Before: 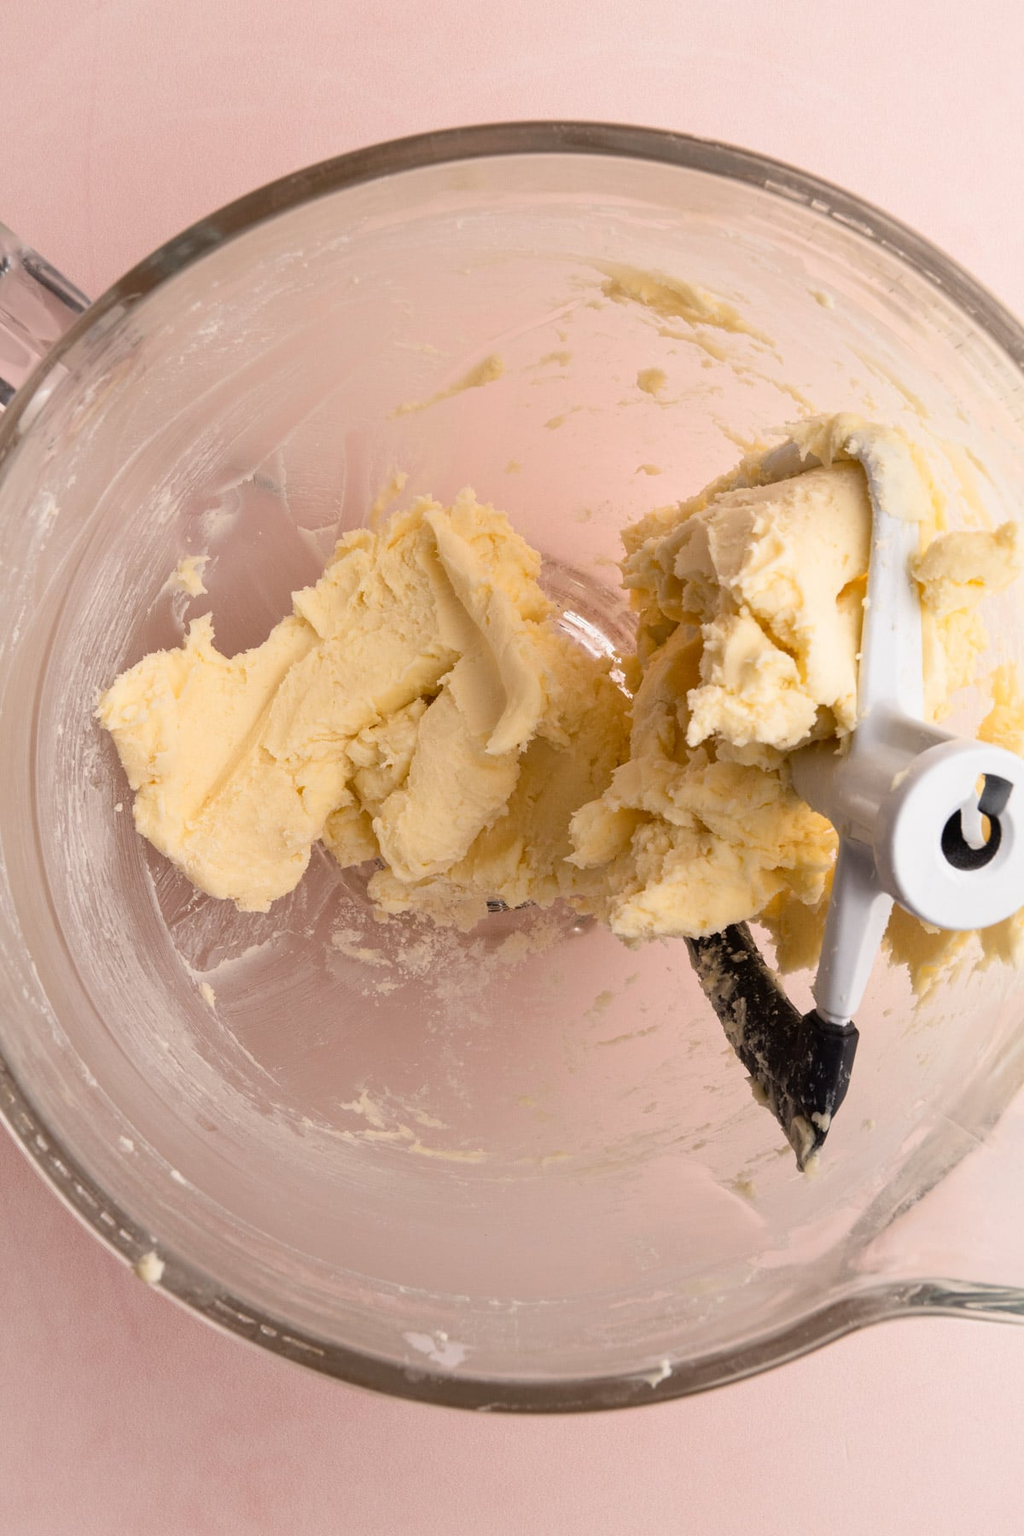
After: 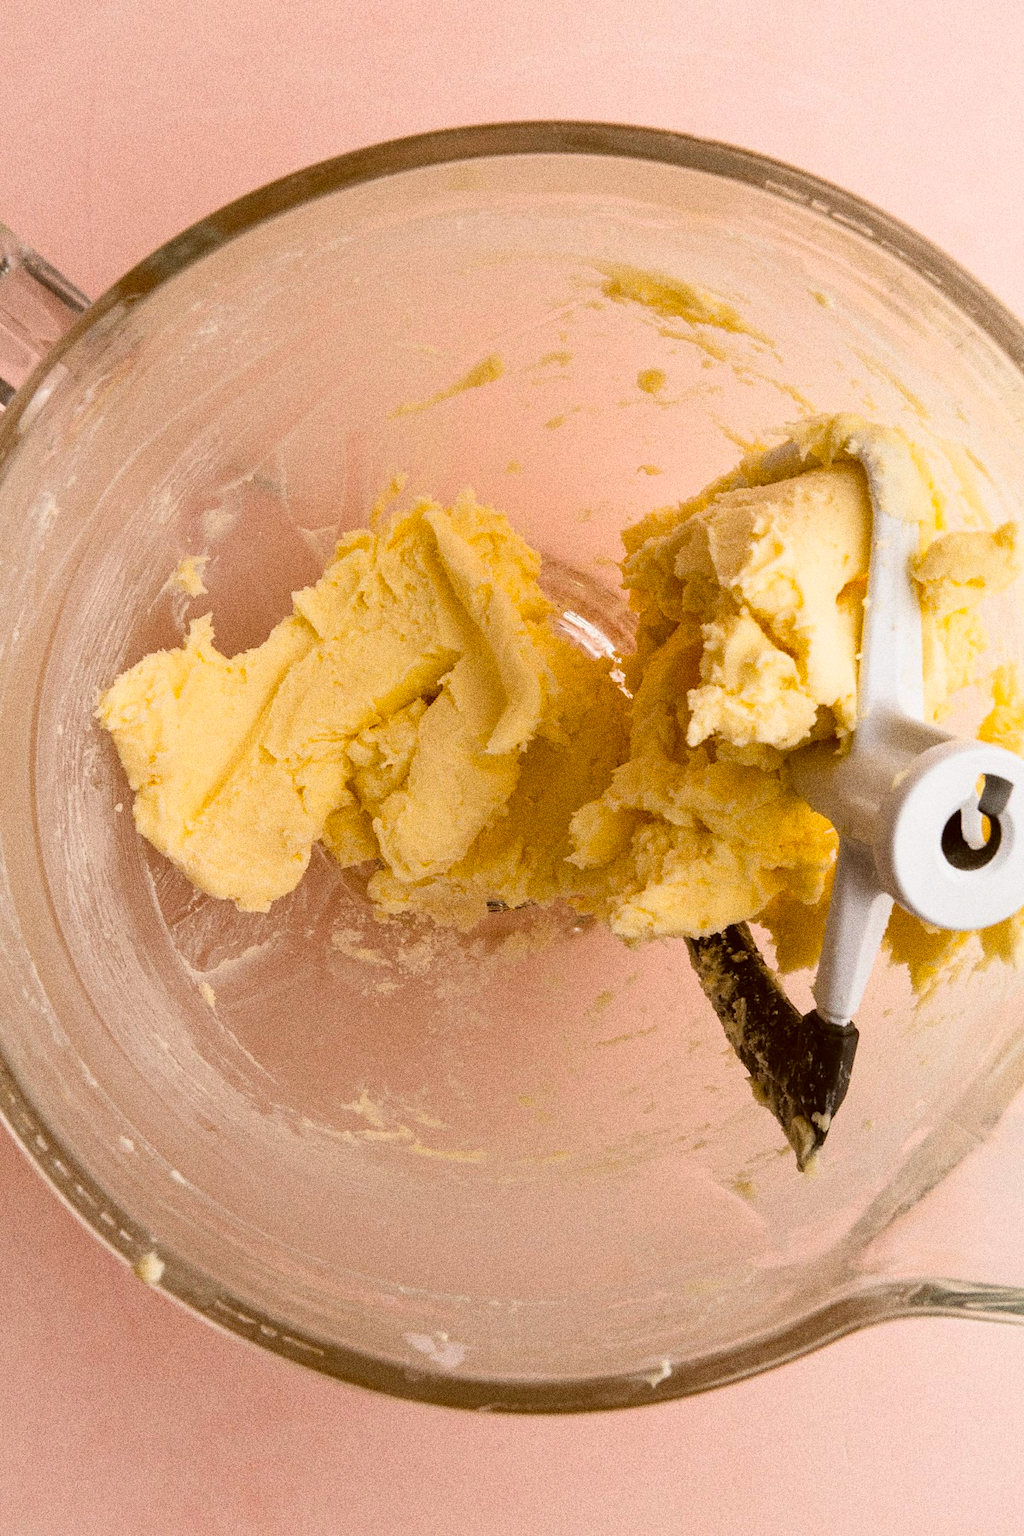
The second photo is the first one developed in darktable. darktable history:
color balance rgb: perceptual saturation grading › global saturation 30%, global vibrance 20%
color correction: highlights a* -0.482, highlights b* 0.161, shadows a* 4.66, shadows b* 20.72
grain: strength 49.07%
